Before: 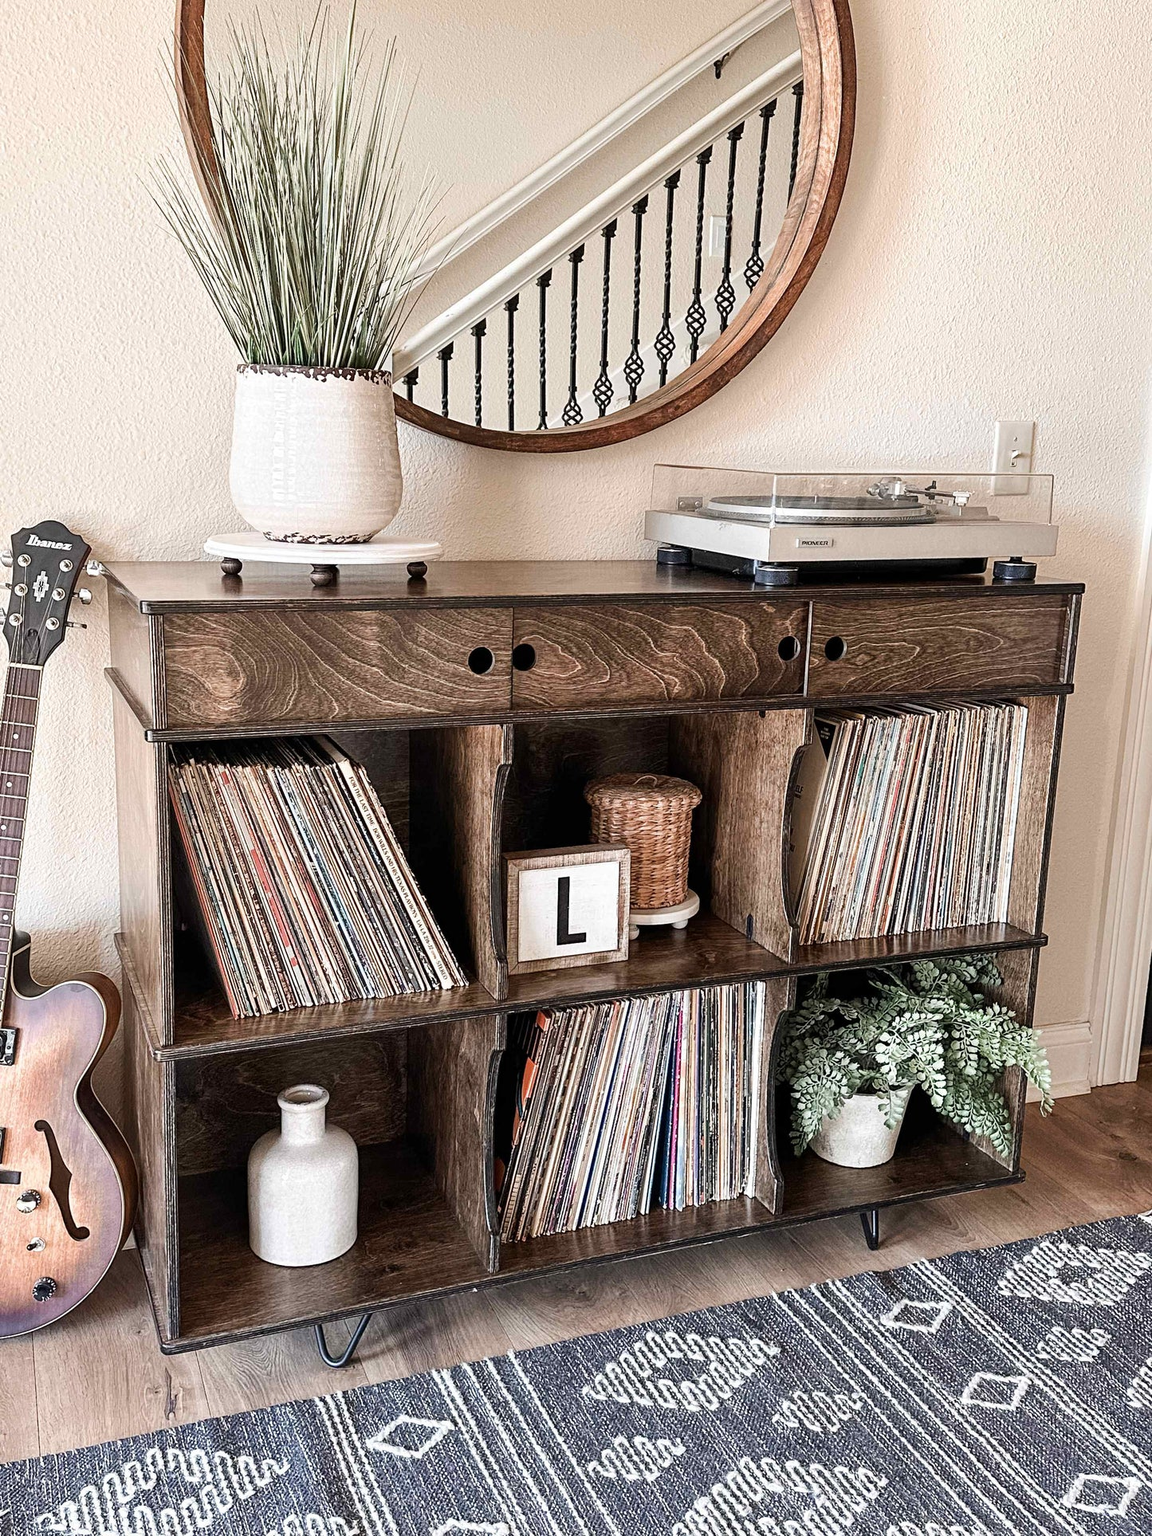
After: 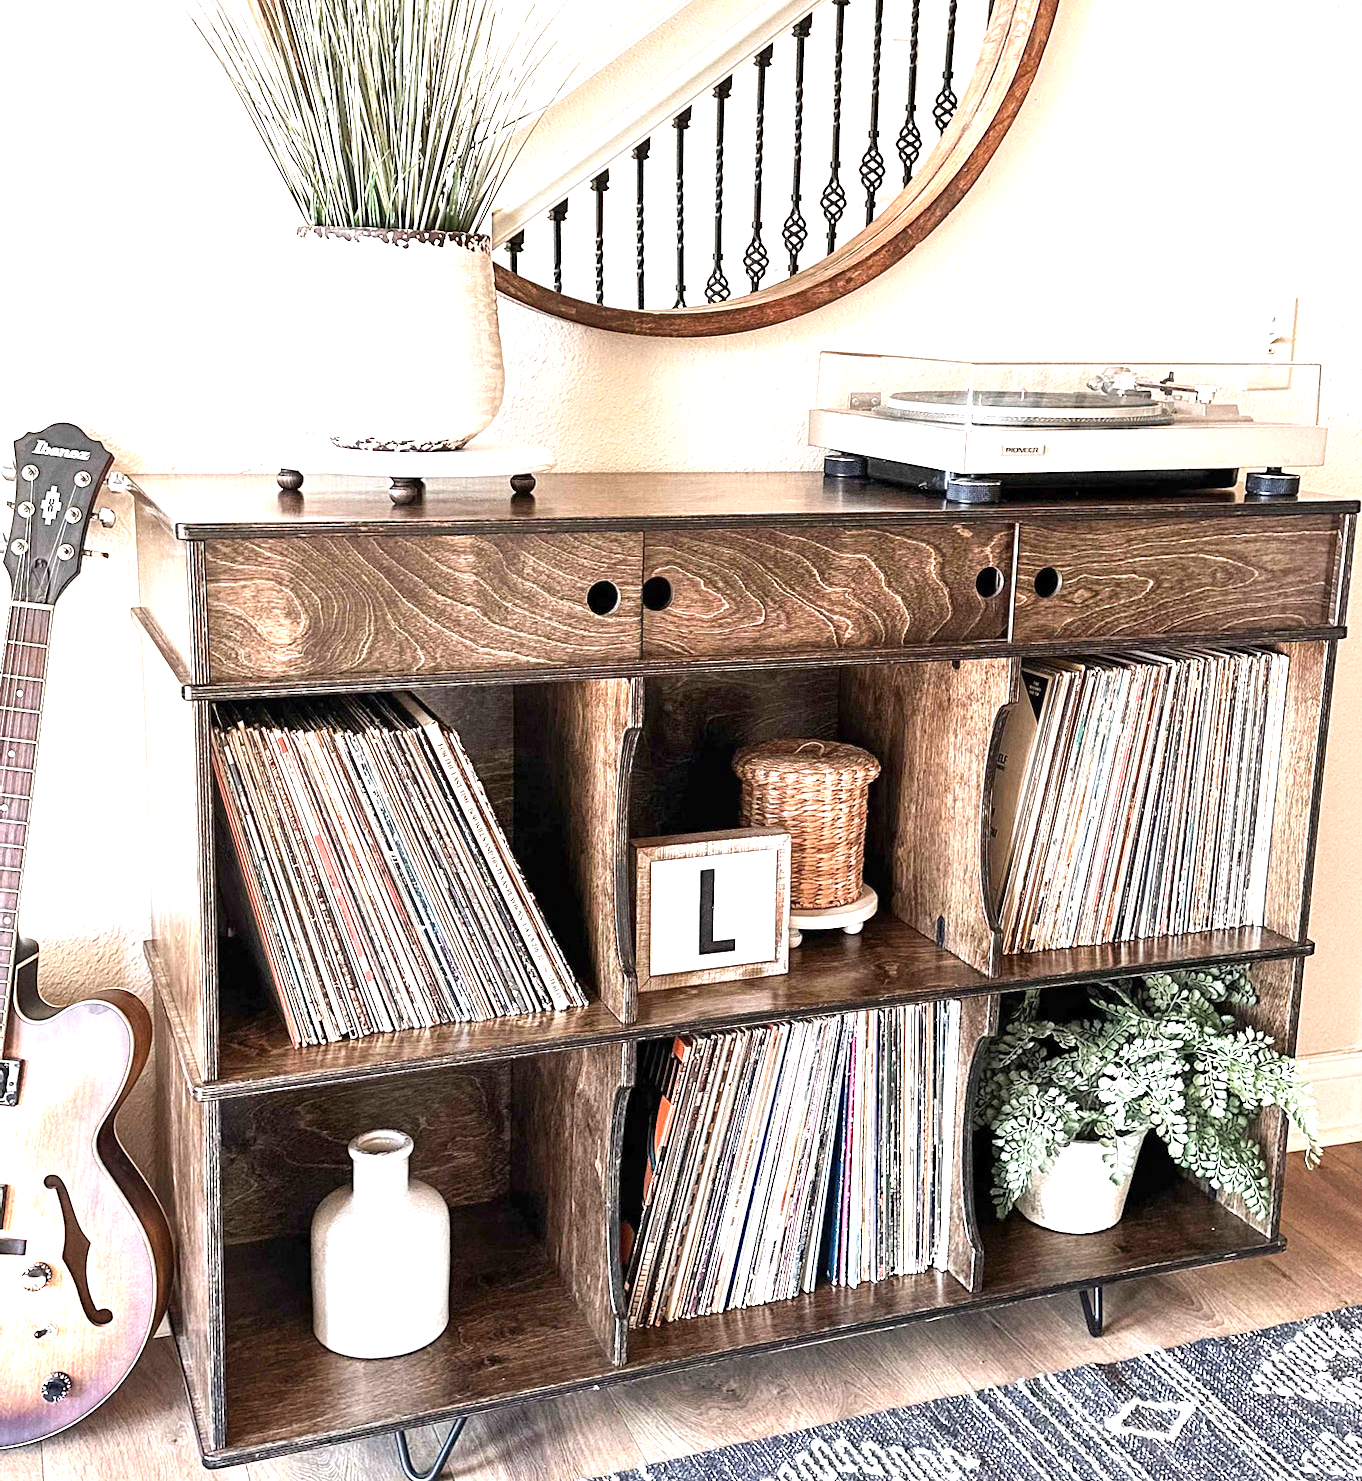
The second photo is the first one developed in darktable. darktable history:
crop and rotate: angle 0.053°, top 11.953%, right 5.569%, bottom 11.064%
exposure: exposure 1.214 EV, compensate highlight preservation false
